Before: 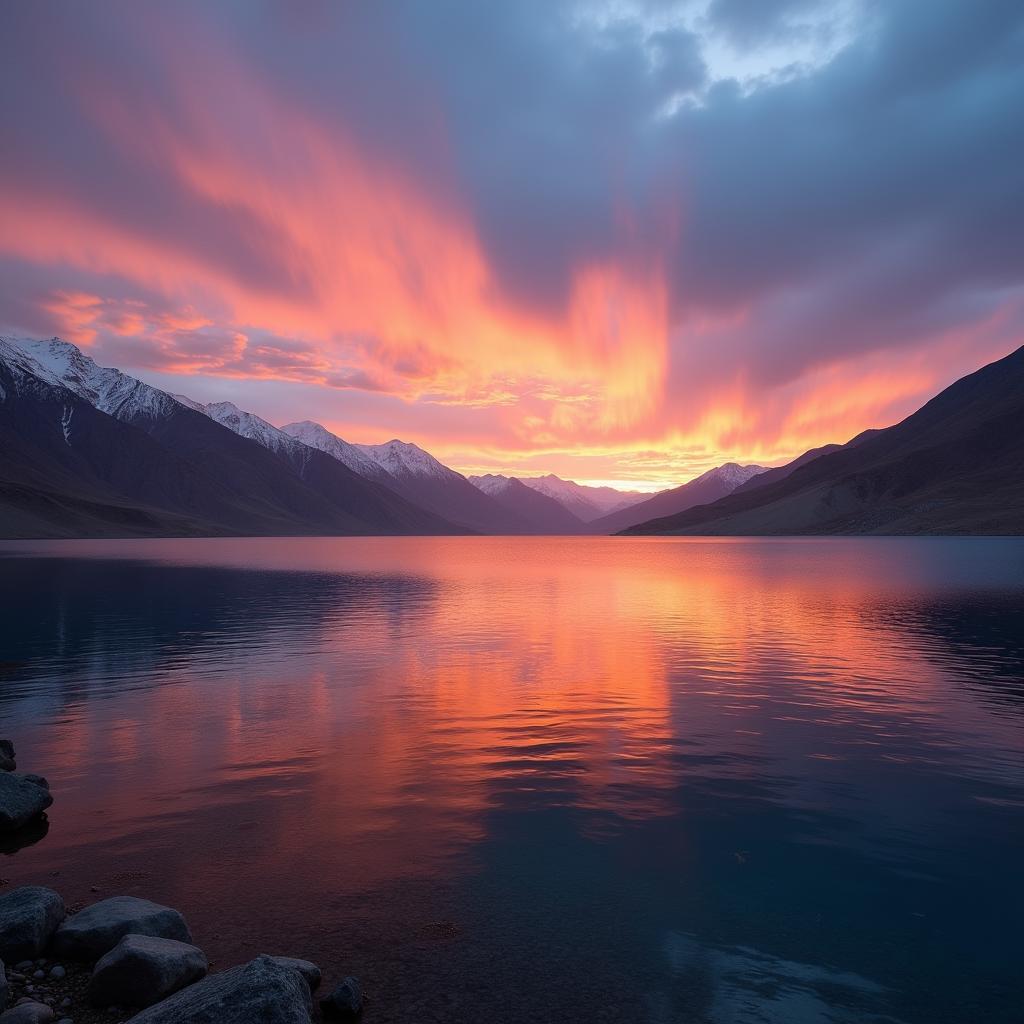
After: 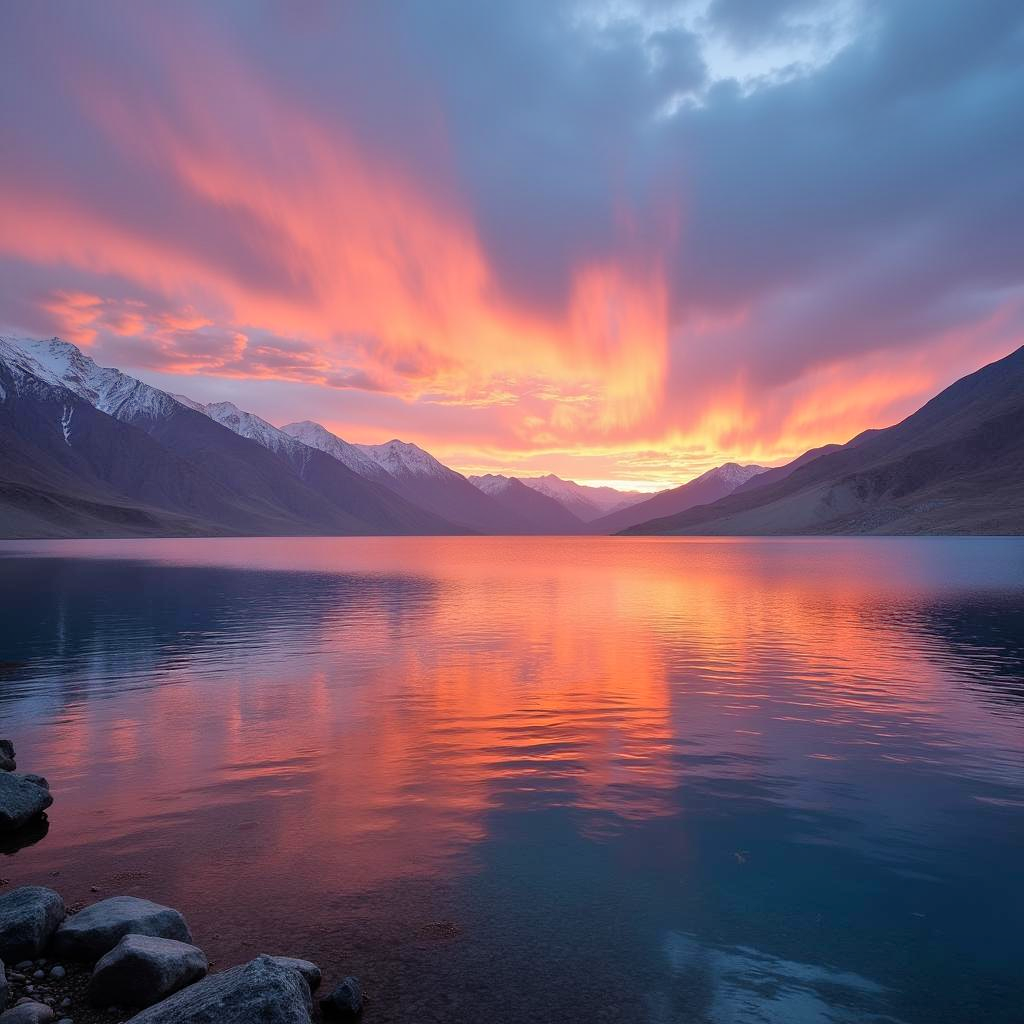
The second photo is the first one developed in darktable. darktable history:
tone equalizer: -7 EV 0.155 EV, -6 EV 0.562 EV, -5 EV 1.16 EV, -4 EV 1.37 EV, -3 EV 1.14 EV, -2 EV 0.6 EV, -1 EV 0.148 EV
